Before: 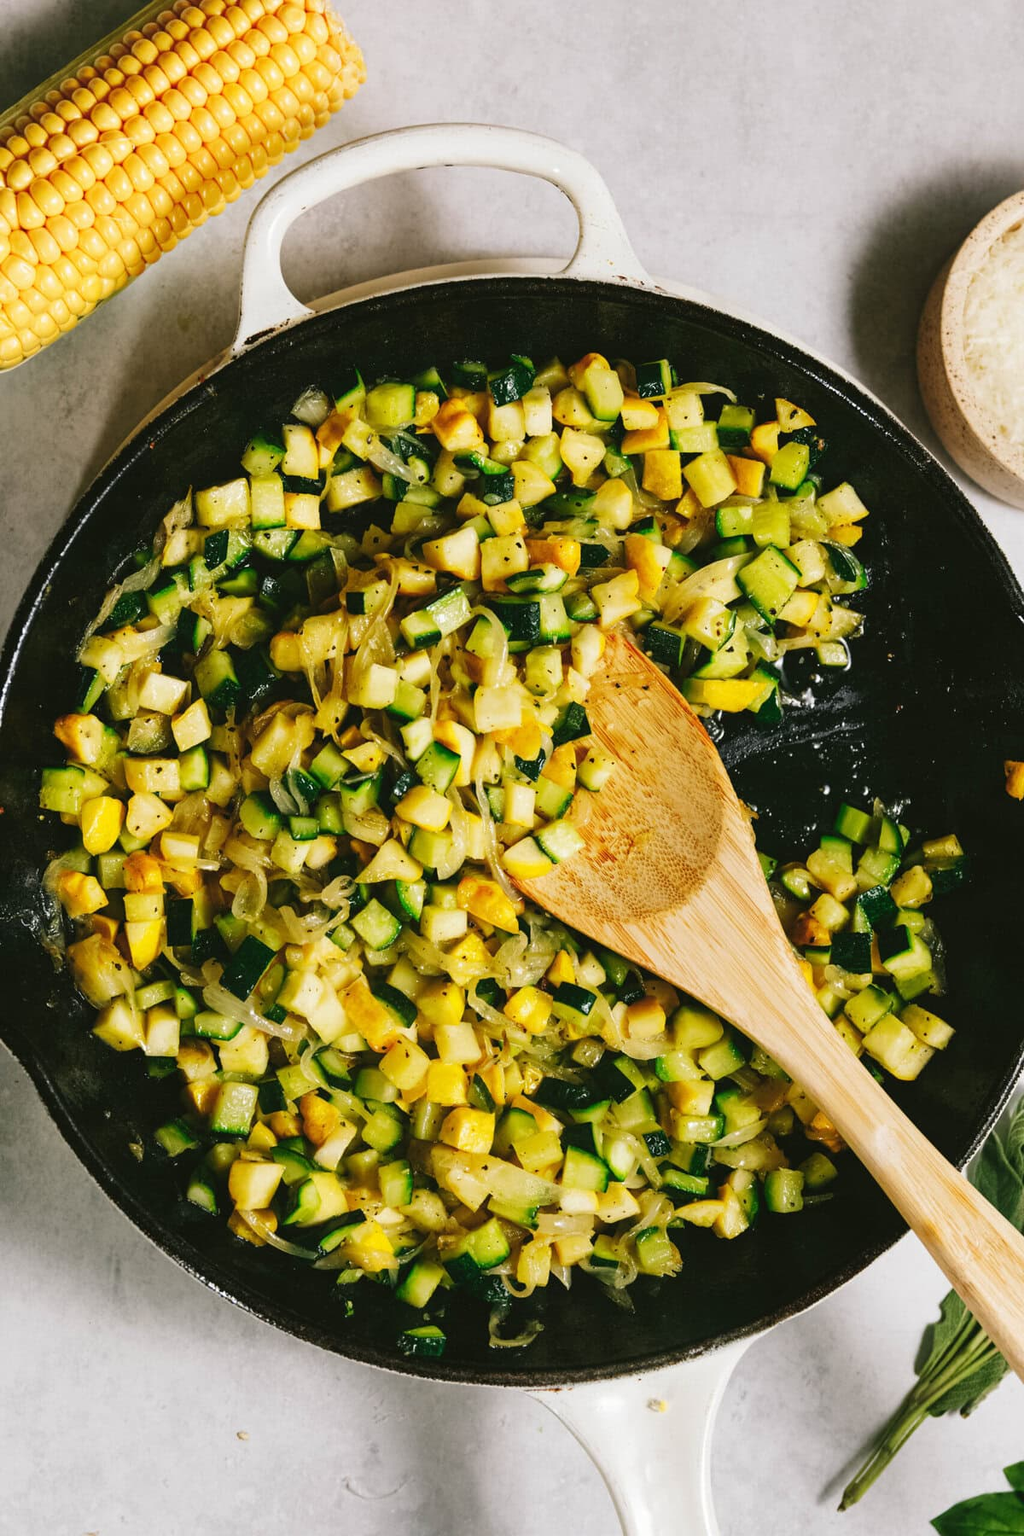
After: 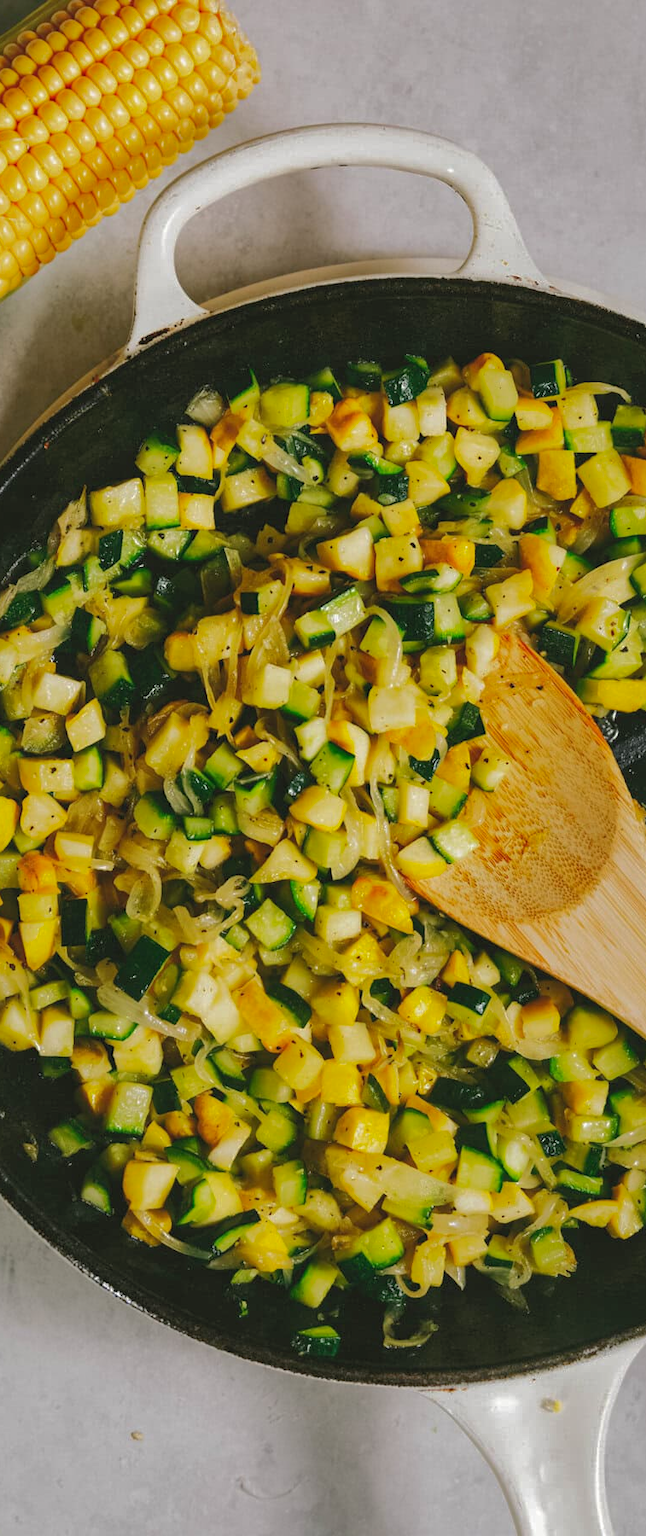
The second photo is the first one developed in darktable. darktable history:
crop: left 10.383%, right 26.443%
exposure: exposure -0.001 EV, compensate highlight preservation false
local contrast: mode bilateral grid, contrast 21, coarseness 49, detail 102%, midtone range 0.2
shadows and highlights: shadows 39.93, highlights -60.04
tone curve: curves: ch0 [(0, 0) (0.003, 0.027) (0.011, 0.03) (0.025, 0.04) (0.044, 0.063) (0.069, 0.093) (0.1, 0.125) (0.136, 0.153) (0.177, 0.191) (0.224, 0.232) (0.277, 0.279) (0.335, 0.333) (0.399, 0.39) (0.468, 0.457) (0.543, 0.535) (0.623, 0.611) (0.709, 0.683) (0.801, 0.758) (0.898, 0.853) (1, 1)], color space Lab, independent channels, preserve colors none
